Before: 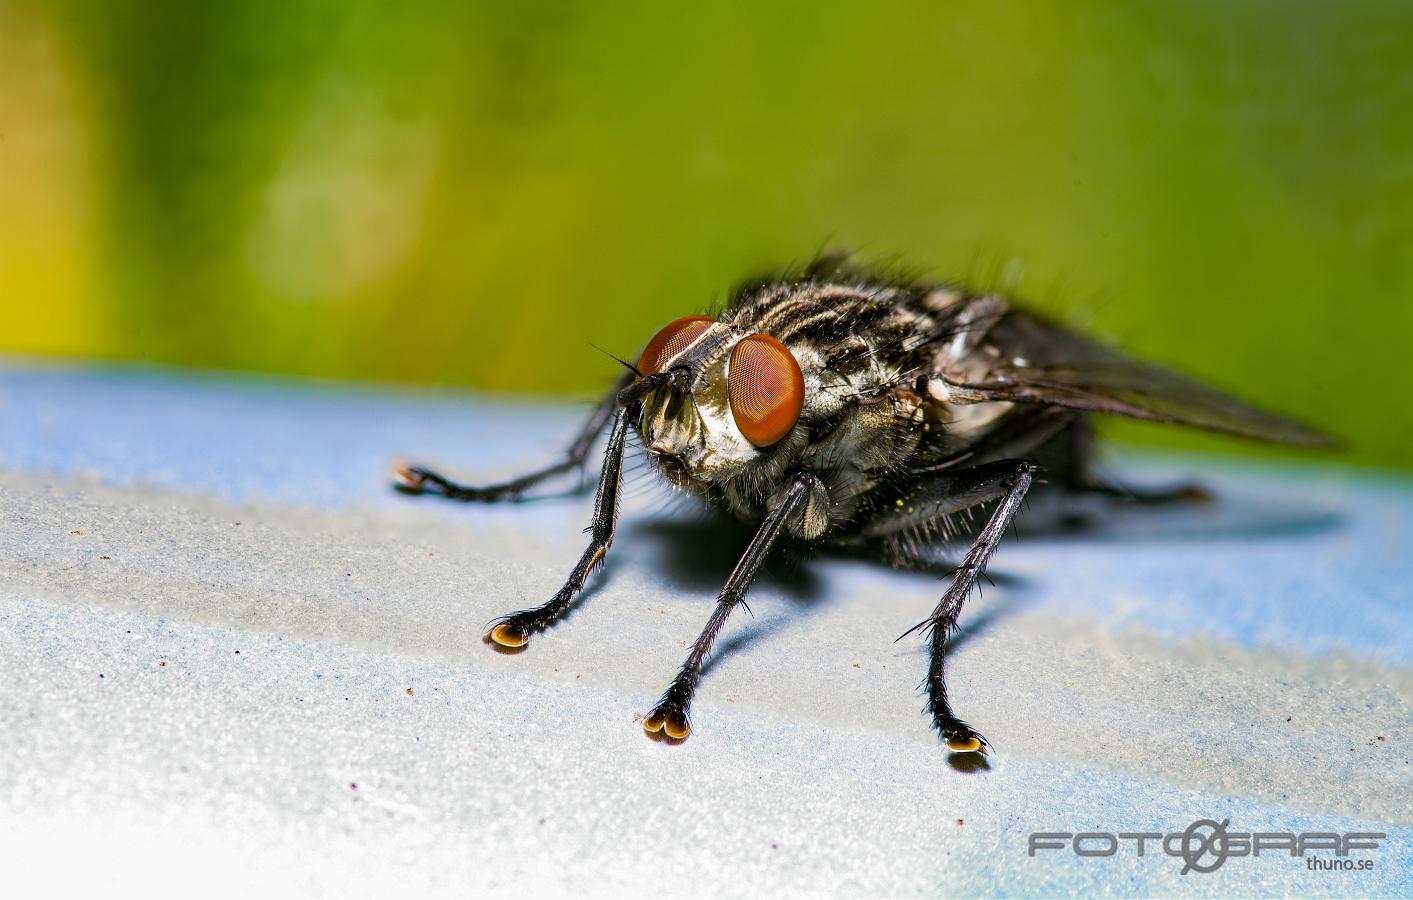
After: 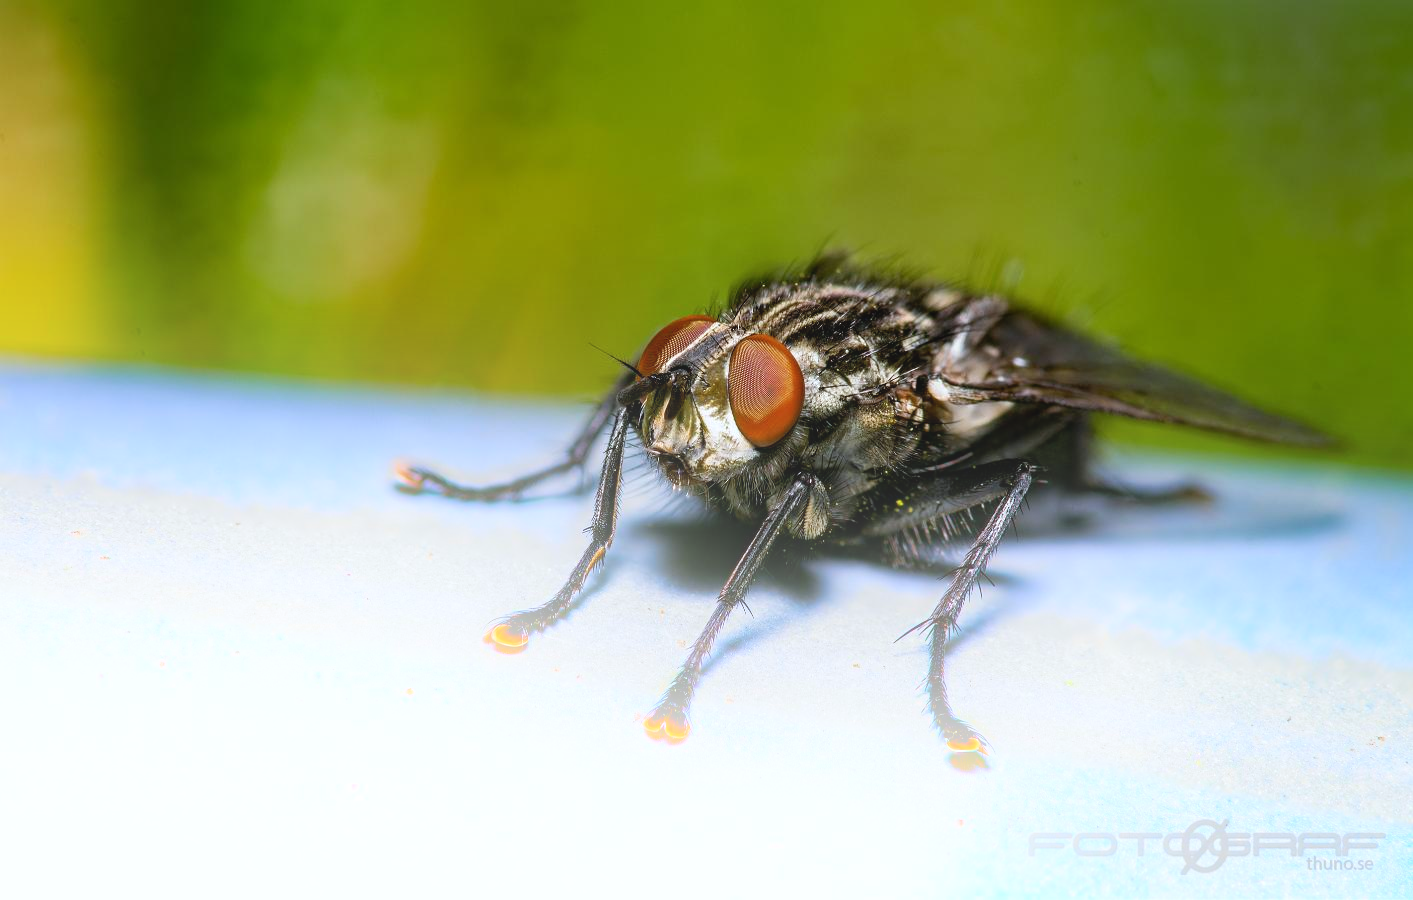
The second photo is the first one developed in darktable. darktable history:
white balance: red 0.976, blue 1.04
bloom: threshold 82.5%, strength 16.25%
